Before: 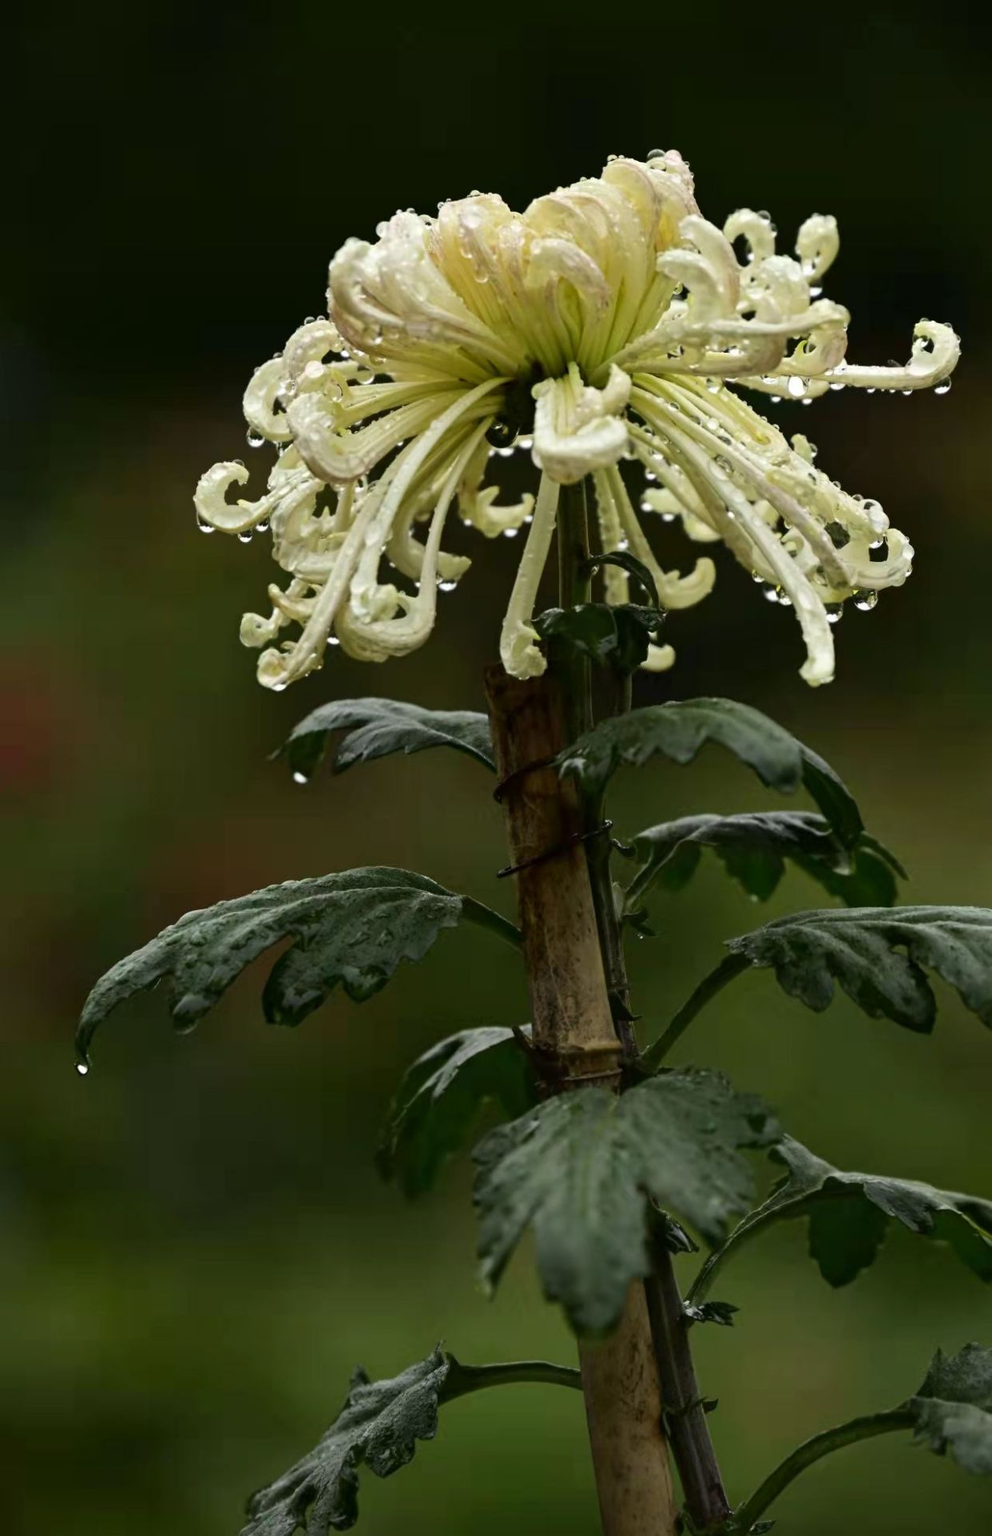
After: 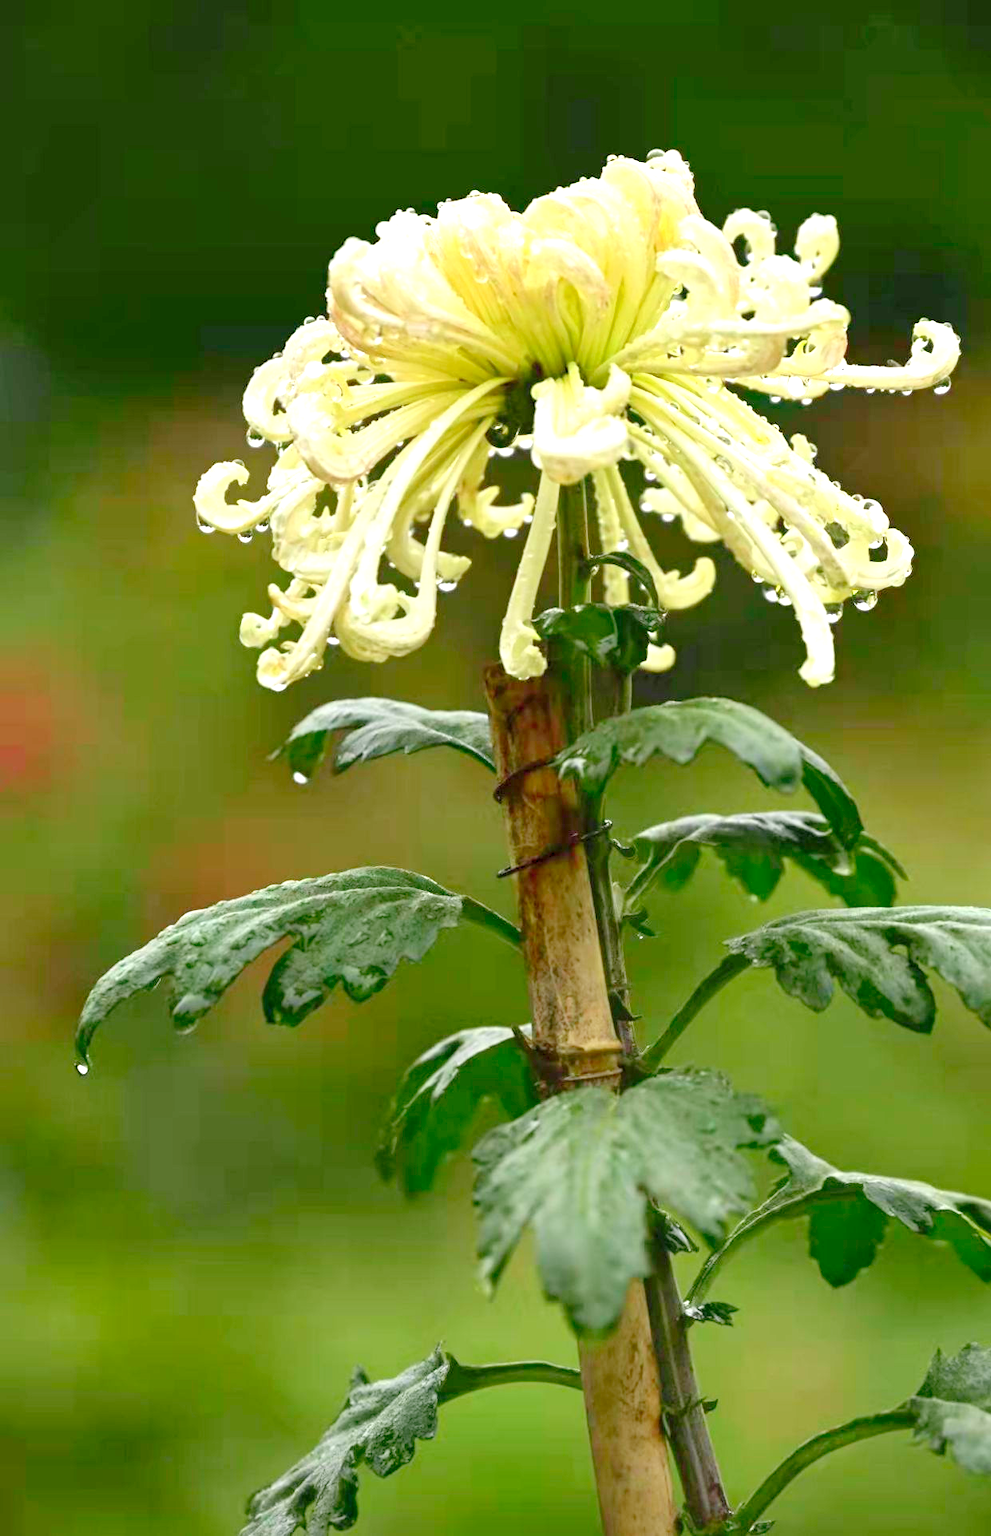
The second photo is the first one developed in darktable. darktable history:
exposure: exposure 0.6 EV, compensate highlight preservation false
levels: white 99.89%, levels [0.008, 0.318, 0.836]
